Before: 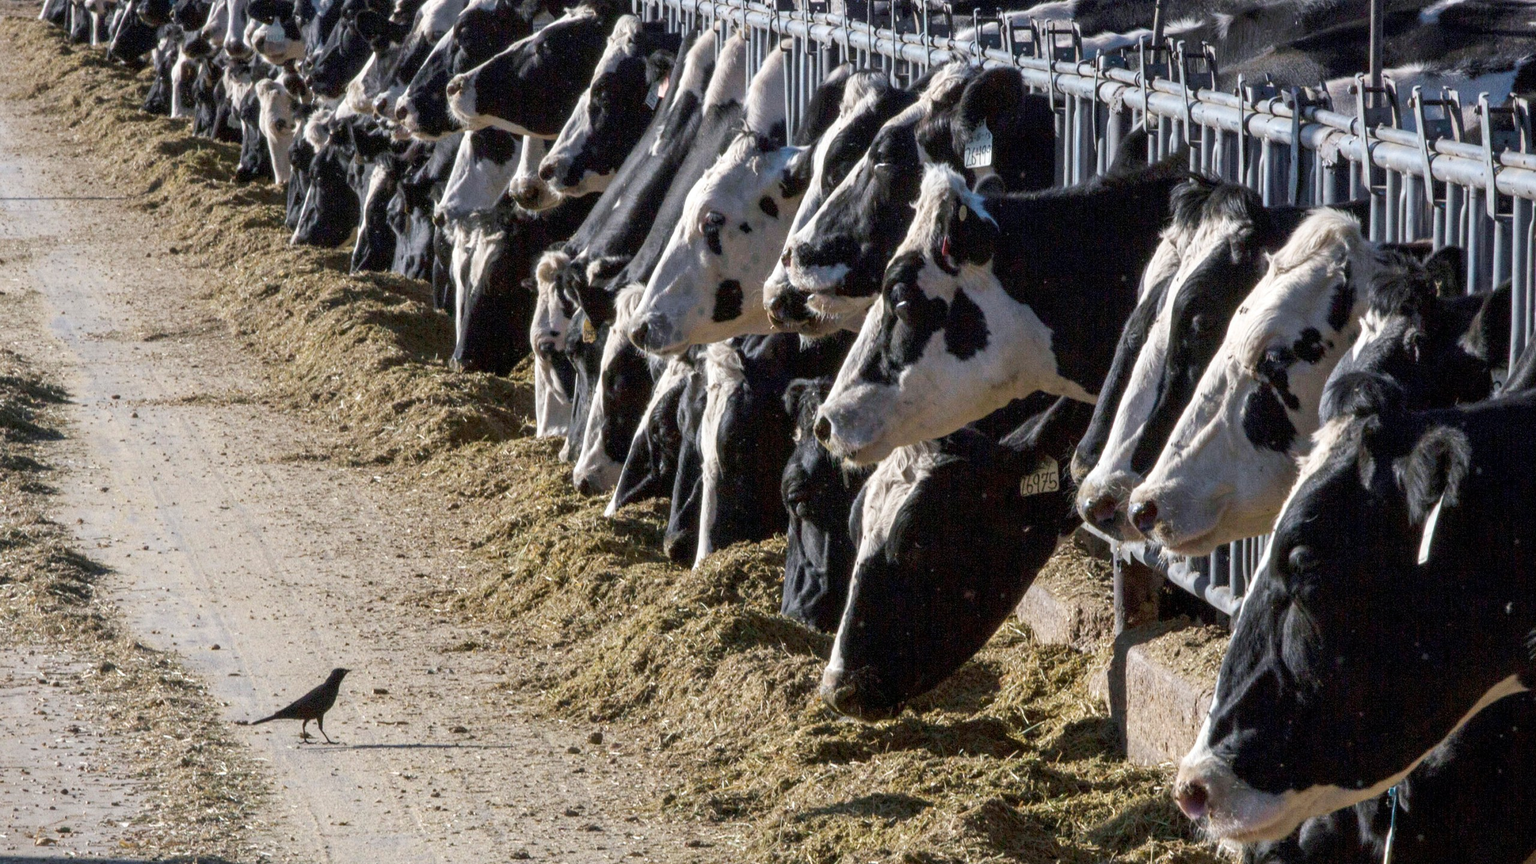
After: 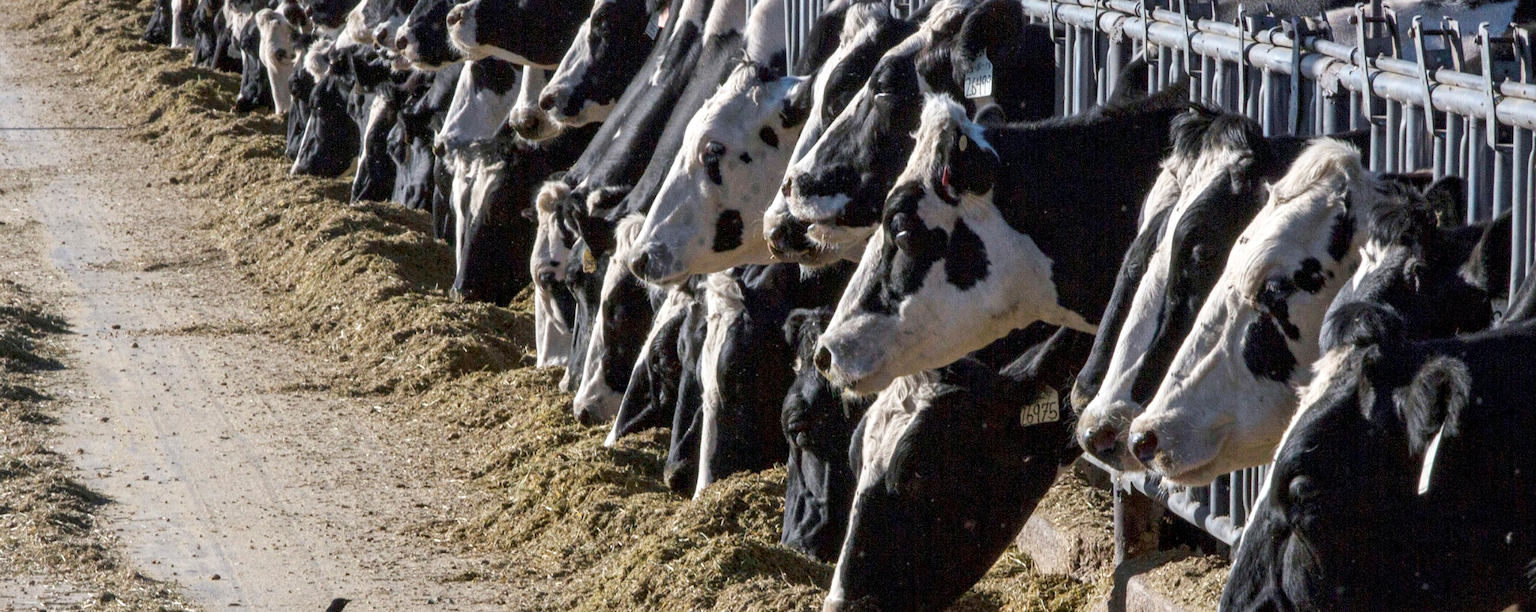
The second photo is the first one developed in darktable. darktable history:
local contrast: mode bilateral grid, contrast 27, coarseness 17, detail 115%, midtone range 0.2
crop and rotate: top 8.138%, bottom 20.928%
